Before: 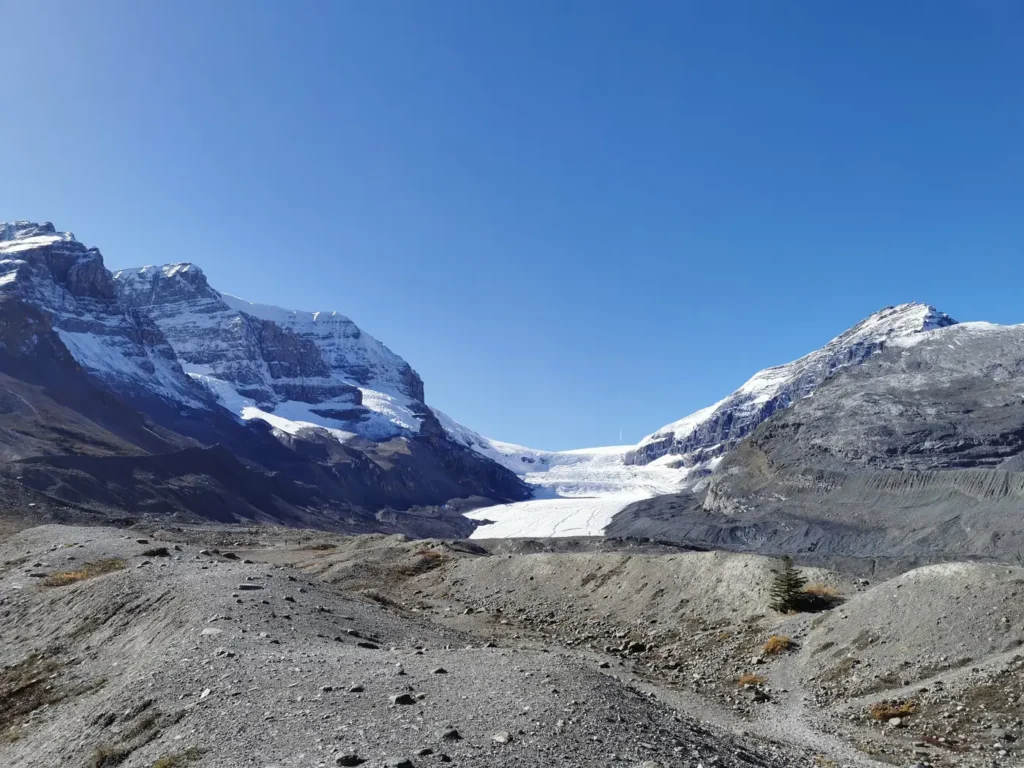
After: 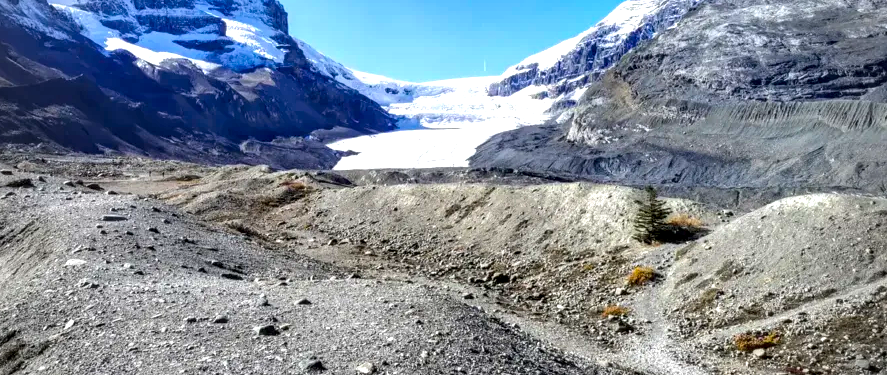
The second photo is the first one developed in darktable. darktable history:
crop and rotate: left 13.306%, top 48.129%, bottom 2.928%
local contrast: detail 154%
vignetting: fall-off start 79.88%
exposure: exposure 0.6 EV, compensate highlight preservation false
color balance rgb: linear chroma grading › global chroma 15%, perceptual saturation grading › global saturation 30%
